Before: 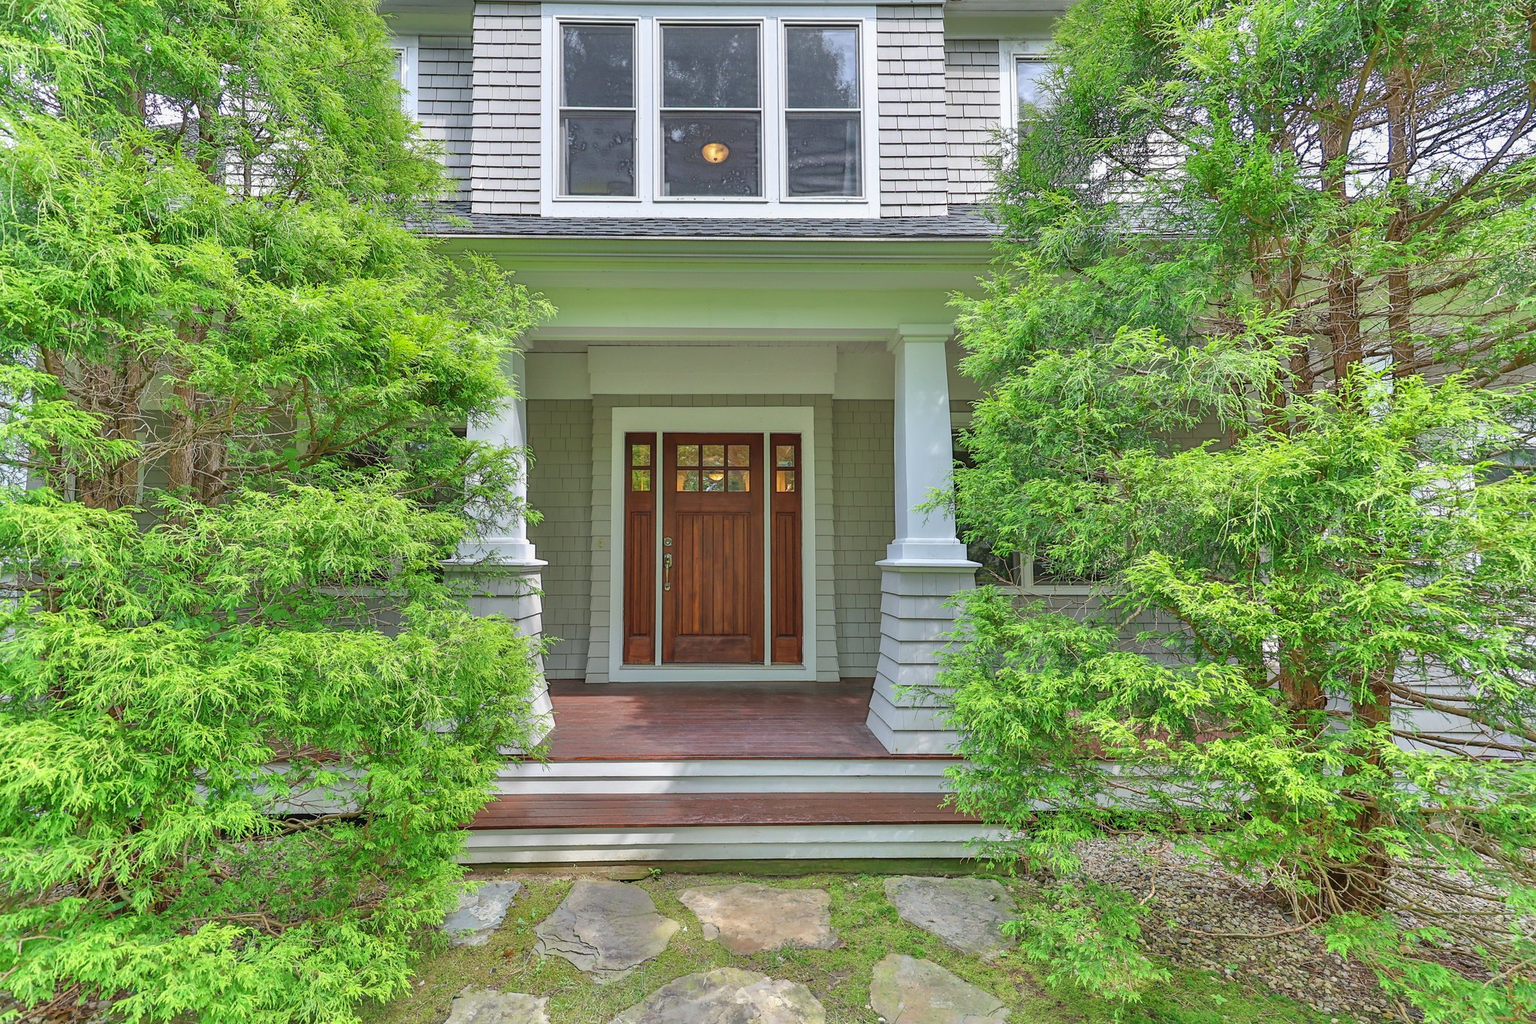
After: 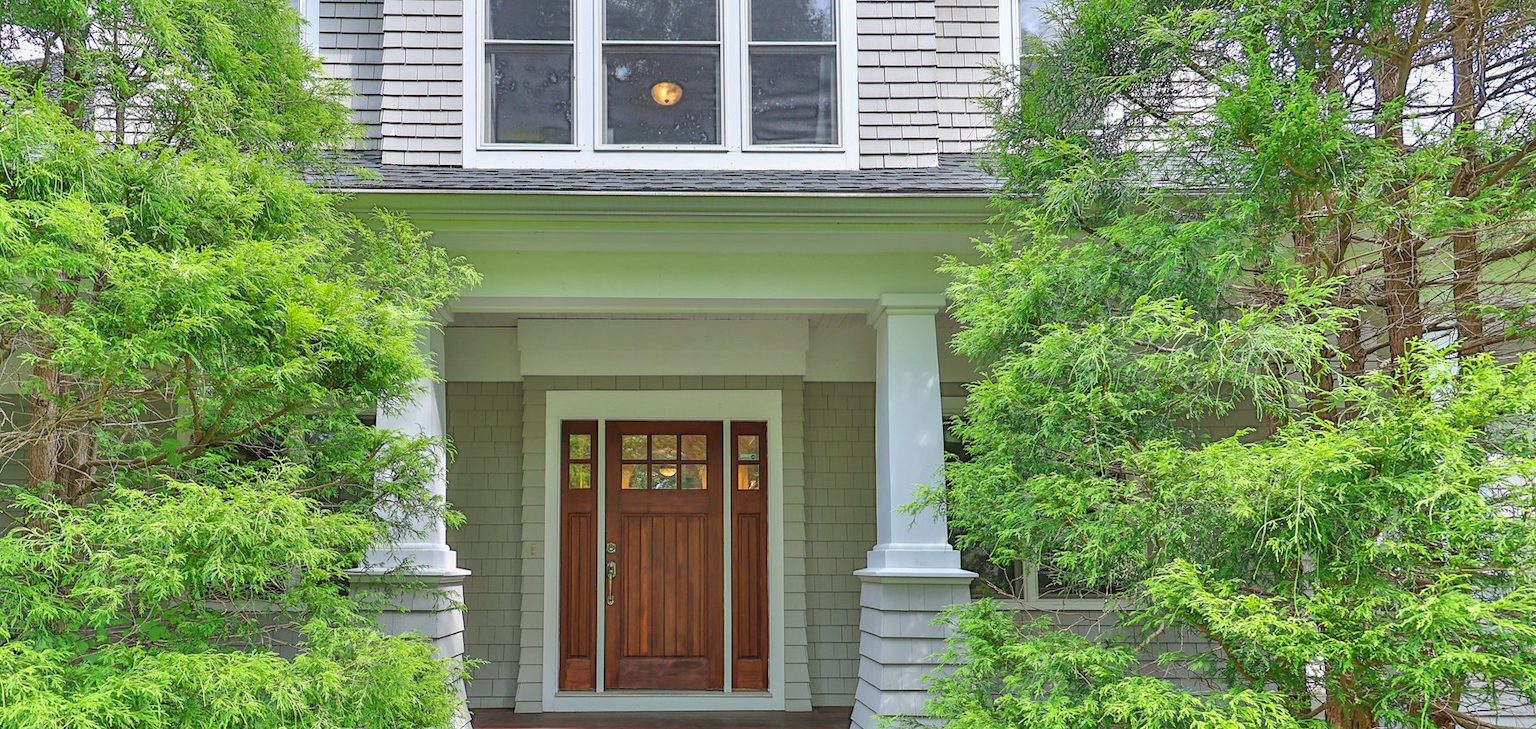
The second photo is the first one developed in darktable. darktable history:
crop and rotate: left 9.46%, top 7.145%, right 4.924%, bottom 31.838%
